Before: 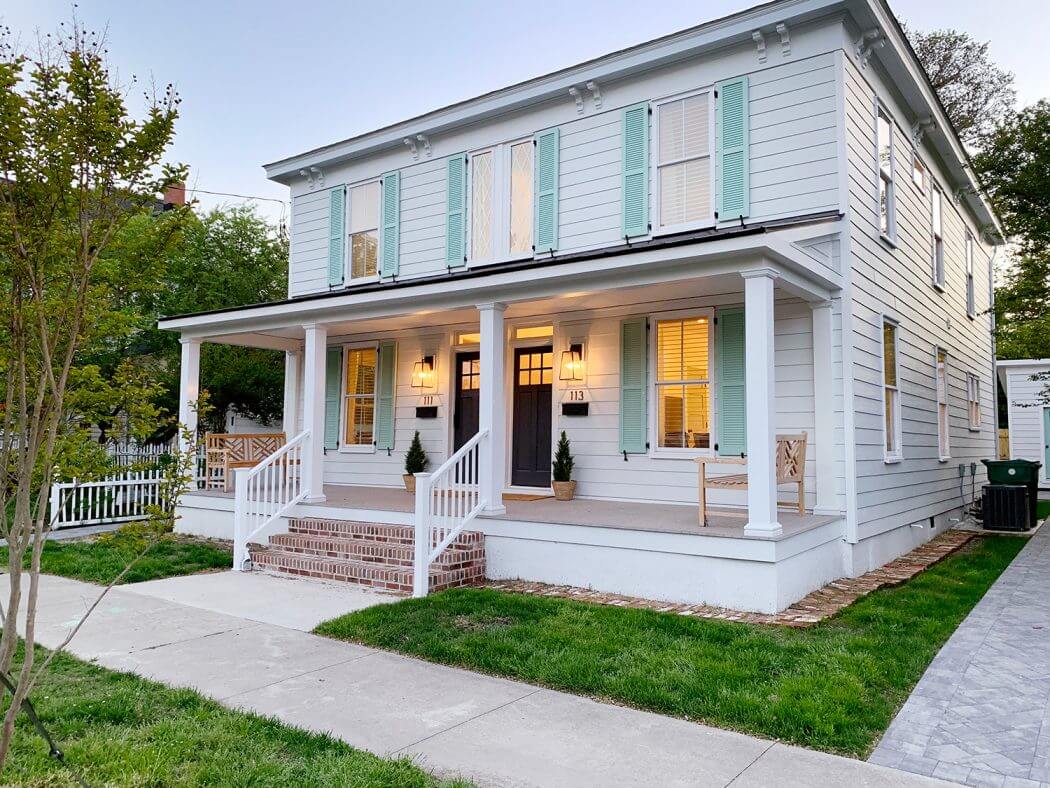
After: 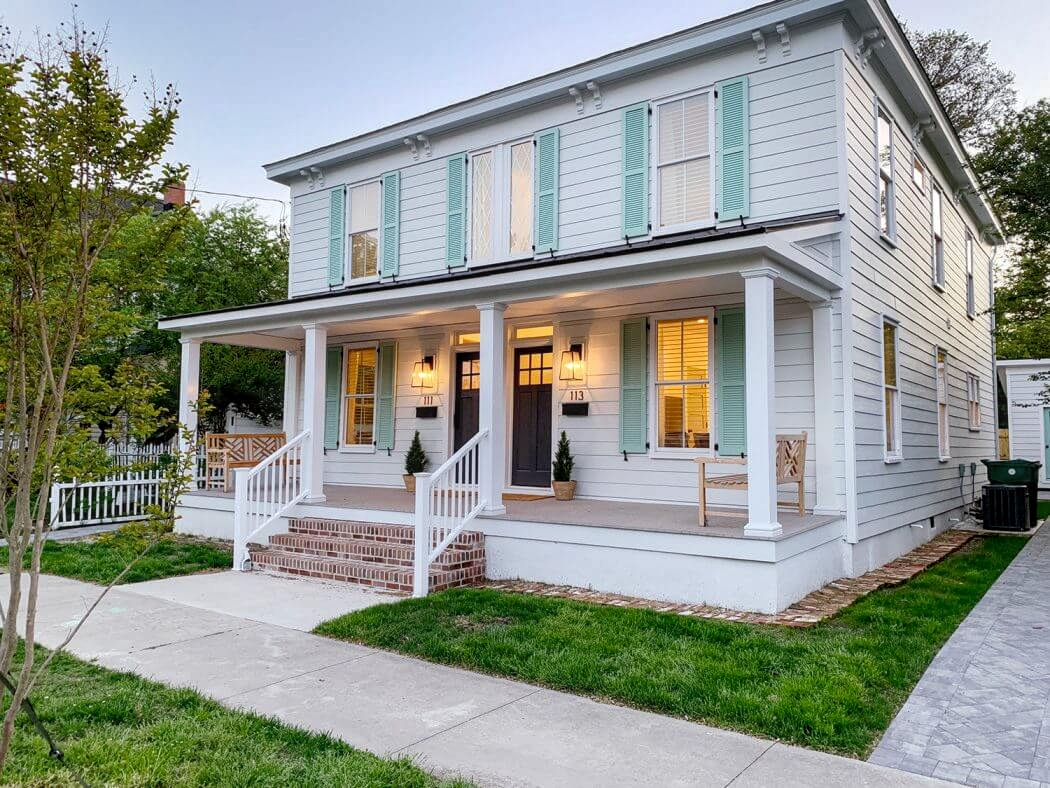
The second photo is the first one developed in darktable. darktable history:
local contrast: on, module defaults
shadows and highlights: shadows 25.5, highlights -25.02
